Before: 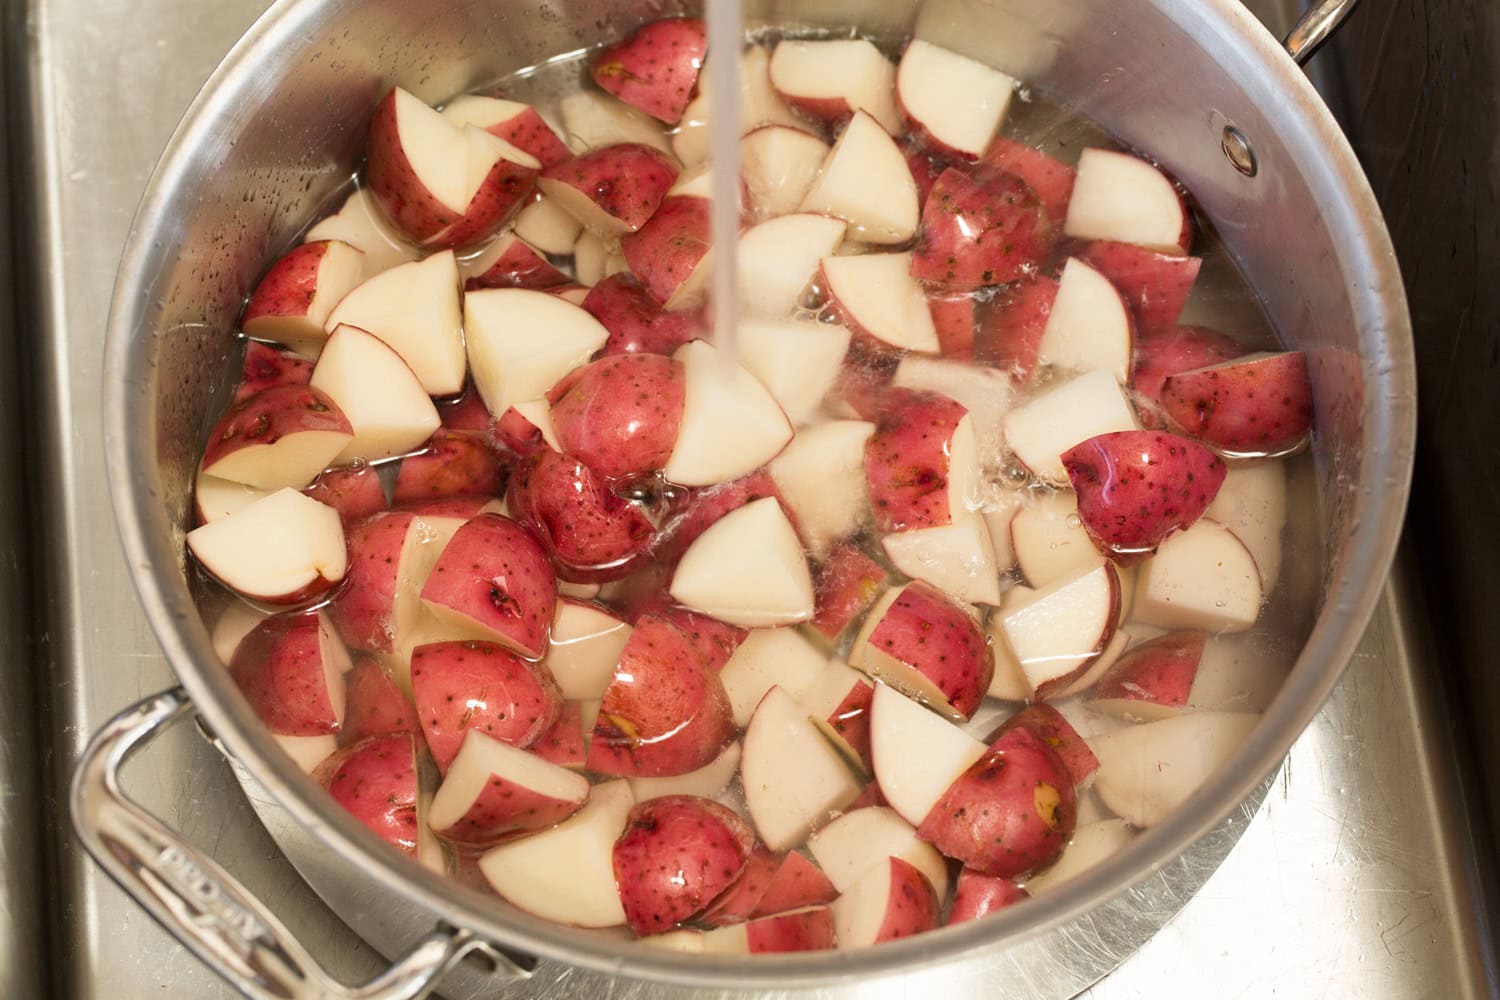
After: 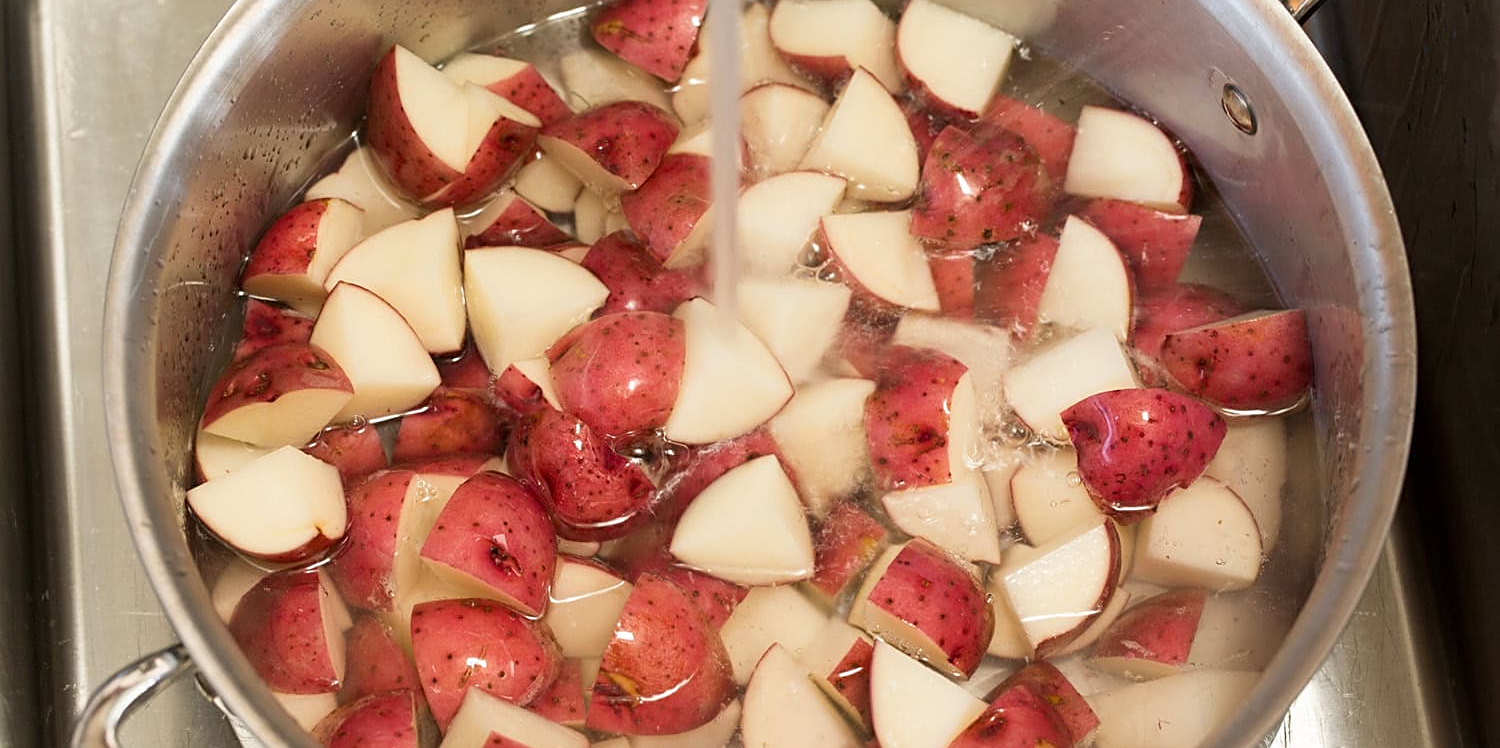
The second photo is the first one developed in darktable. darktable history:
crop: top 4.251%, bottom 20.879%
sharpen: on, module defaults
